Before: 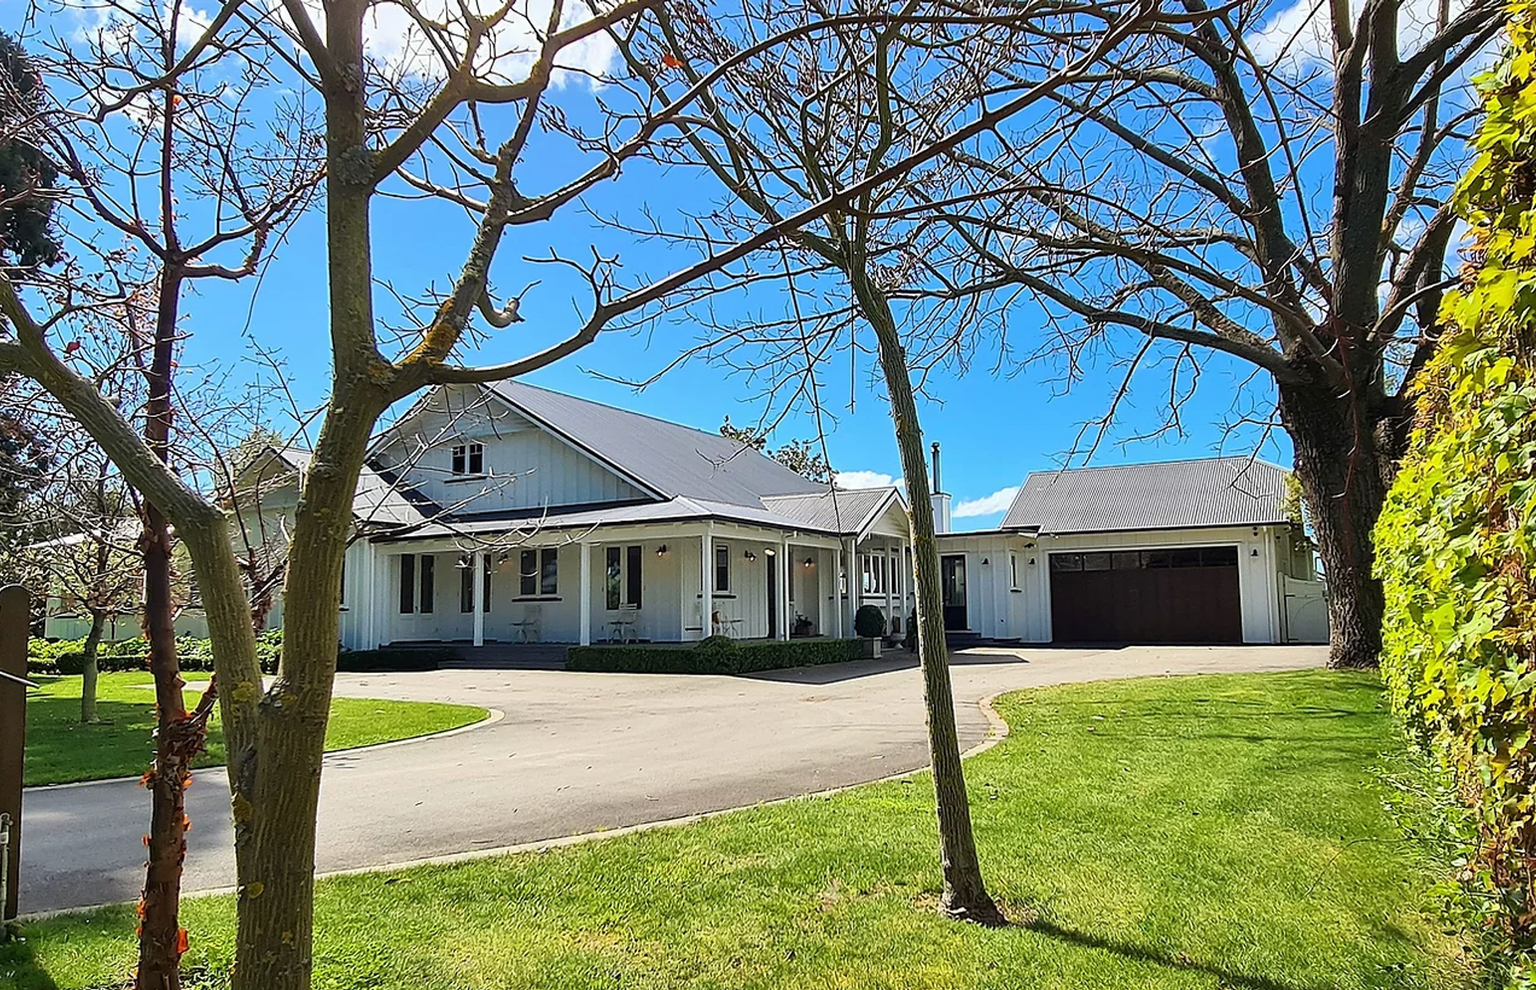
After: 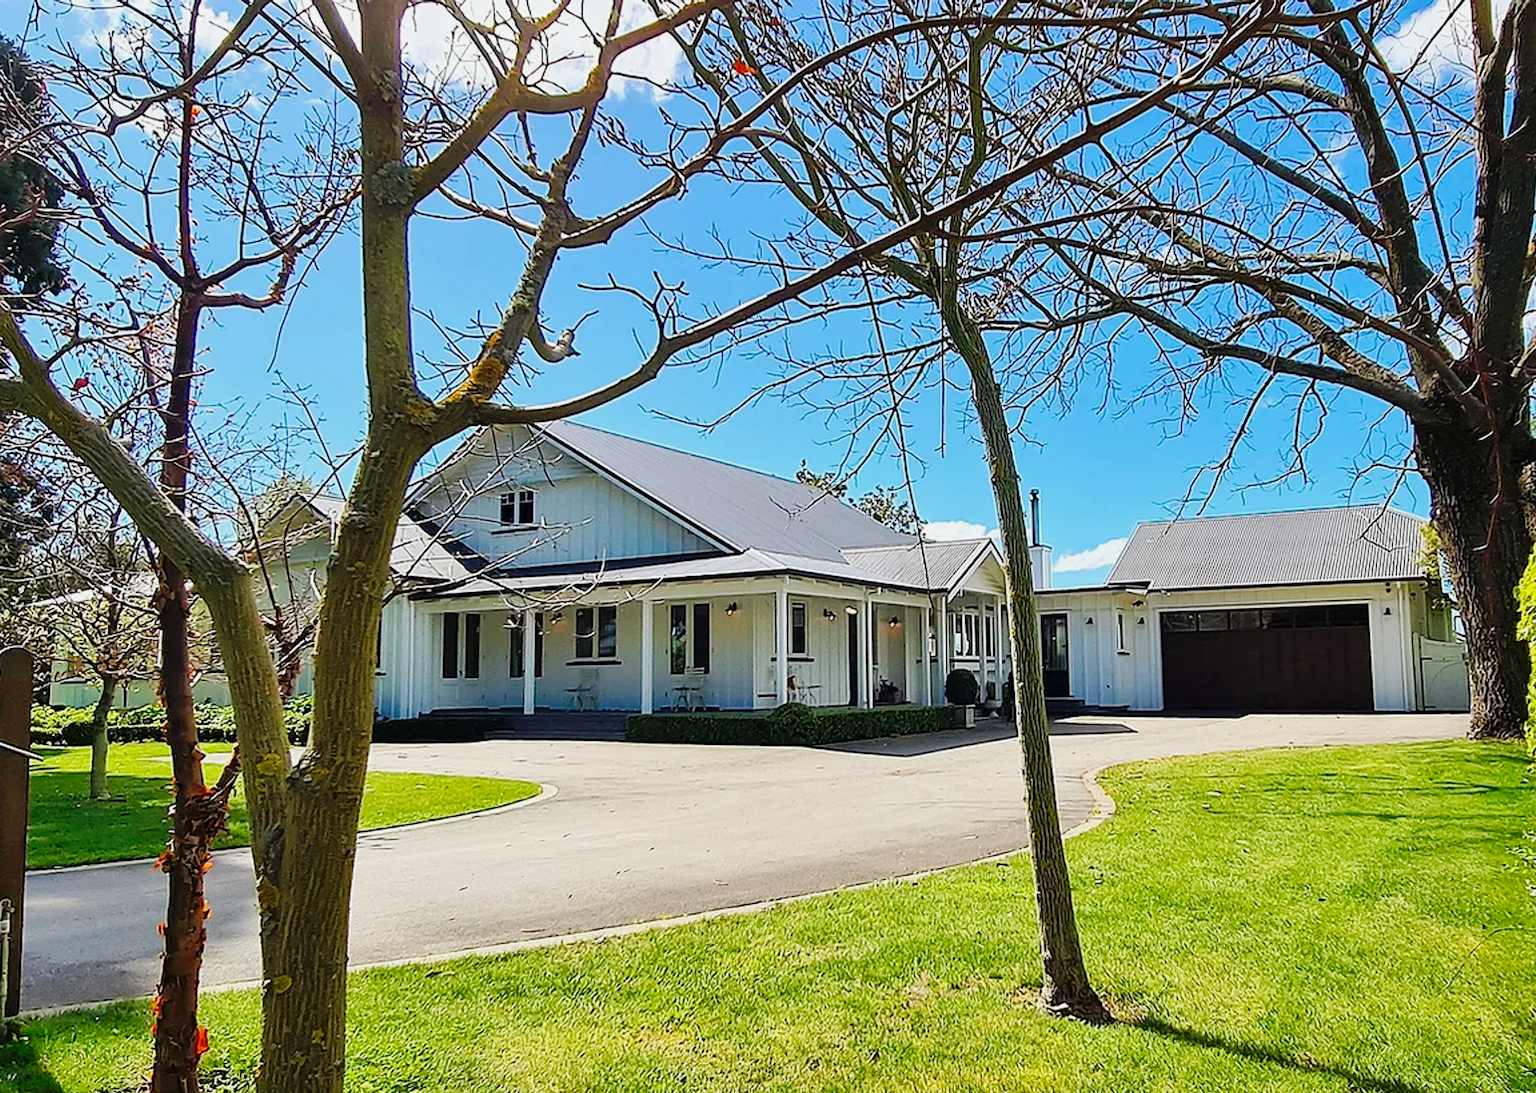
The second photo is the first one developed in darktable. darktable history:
crop: right 9.52%, bottom 0.018%
tone equalizer: -8 EV 0.241 EV, -7 EV 0.4 EV, -6 EV 0.453 EV, -5 EV 0.233 EV, -3 EV -0.261 EV, -2 EV -0.394 EV, -1 EV -0.409 EV, +0 EV -0.278 EV, edges refinement/feathering 500, mask exposure compensation -1.57 EV, preserve details no
base curve: curves: ch0 [(0, 0) (0.036, 0.025) (0.121, 0.166) (0.206, 0.329) (0.605, 0.79) (1, 1)], preserve colors none
